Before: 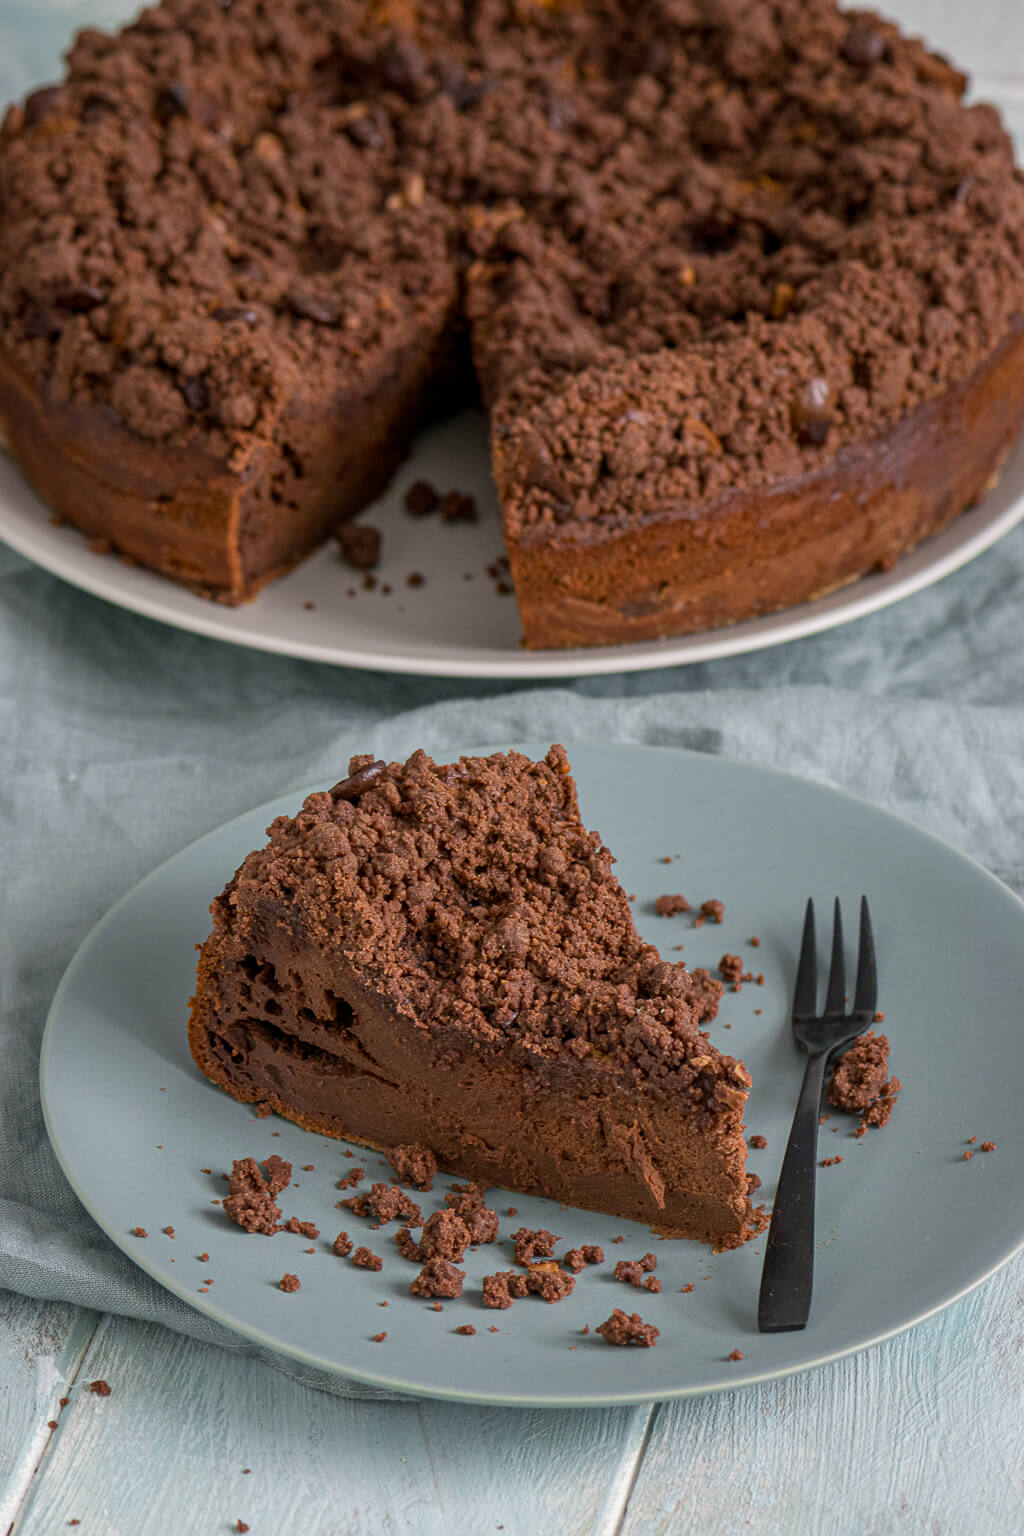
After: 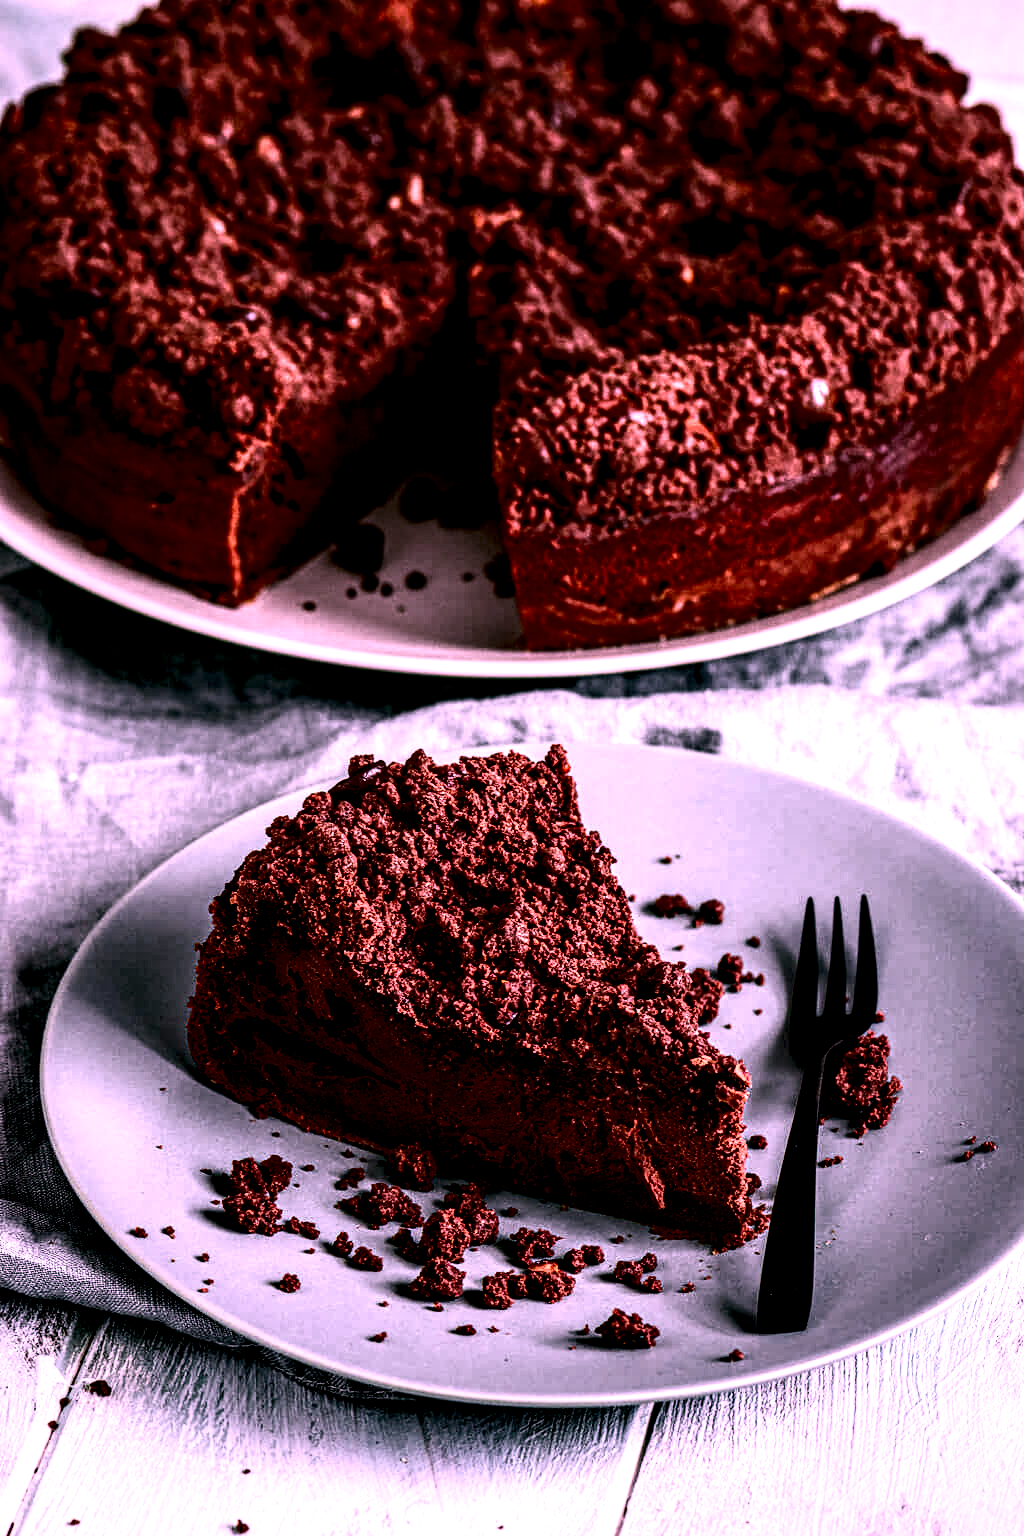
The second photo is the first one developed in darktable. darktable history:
local contrast: shadows 174%, detail 225%
contrast brightness saturation: contrast 0.499, saturation -0.083
color correction: highlights a* 18.81, highlights b* -11.33, saturation 1.63
